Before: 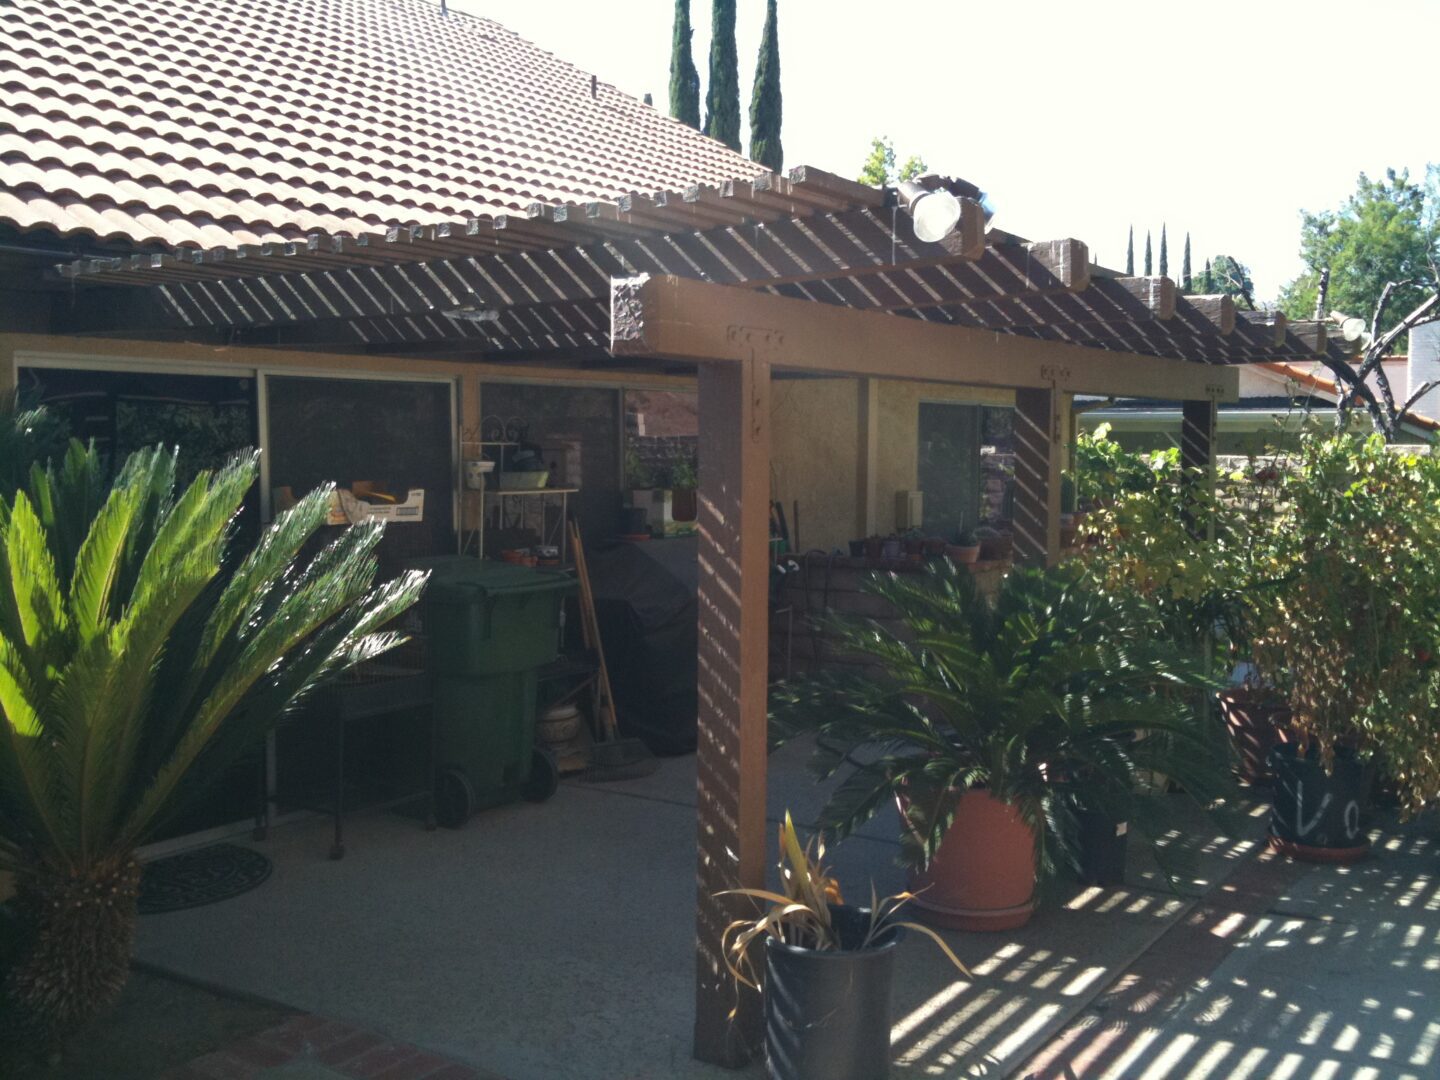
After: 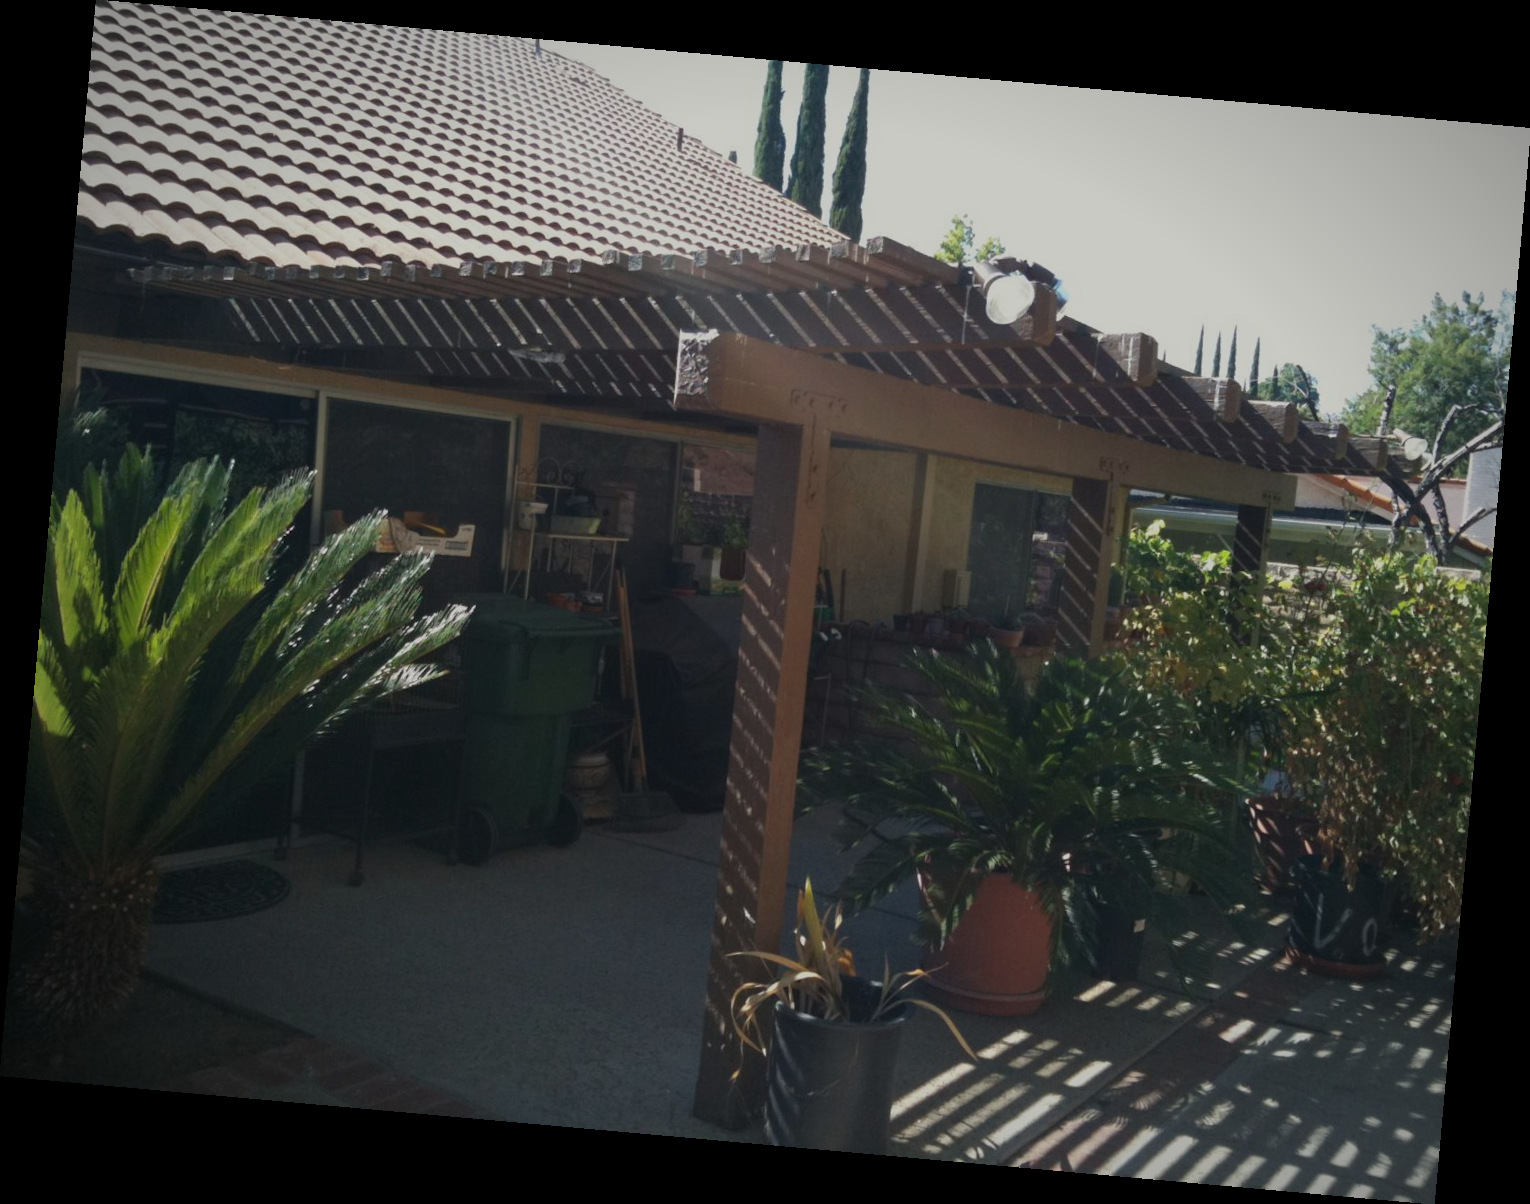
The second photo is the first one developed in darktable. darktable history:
vignetting: automatic ratio true
rotate and perspective: rotation 5.12°, automatic cropping off
exposure: black level correction 0, exposure -0.766 EV, compensate highlight preservation false
